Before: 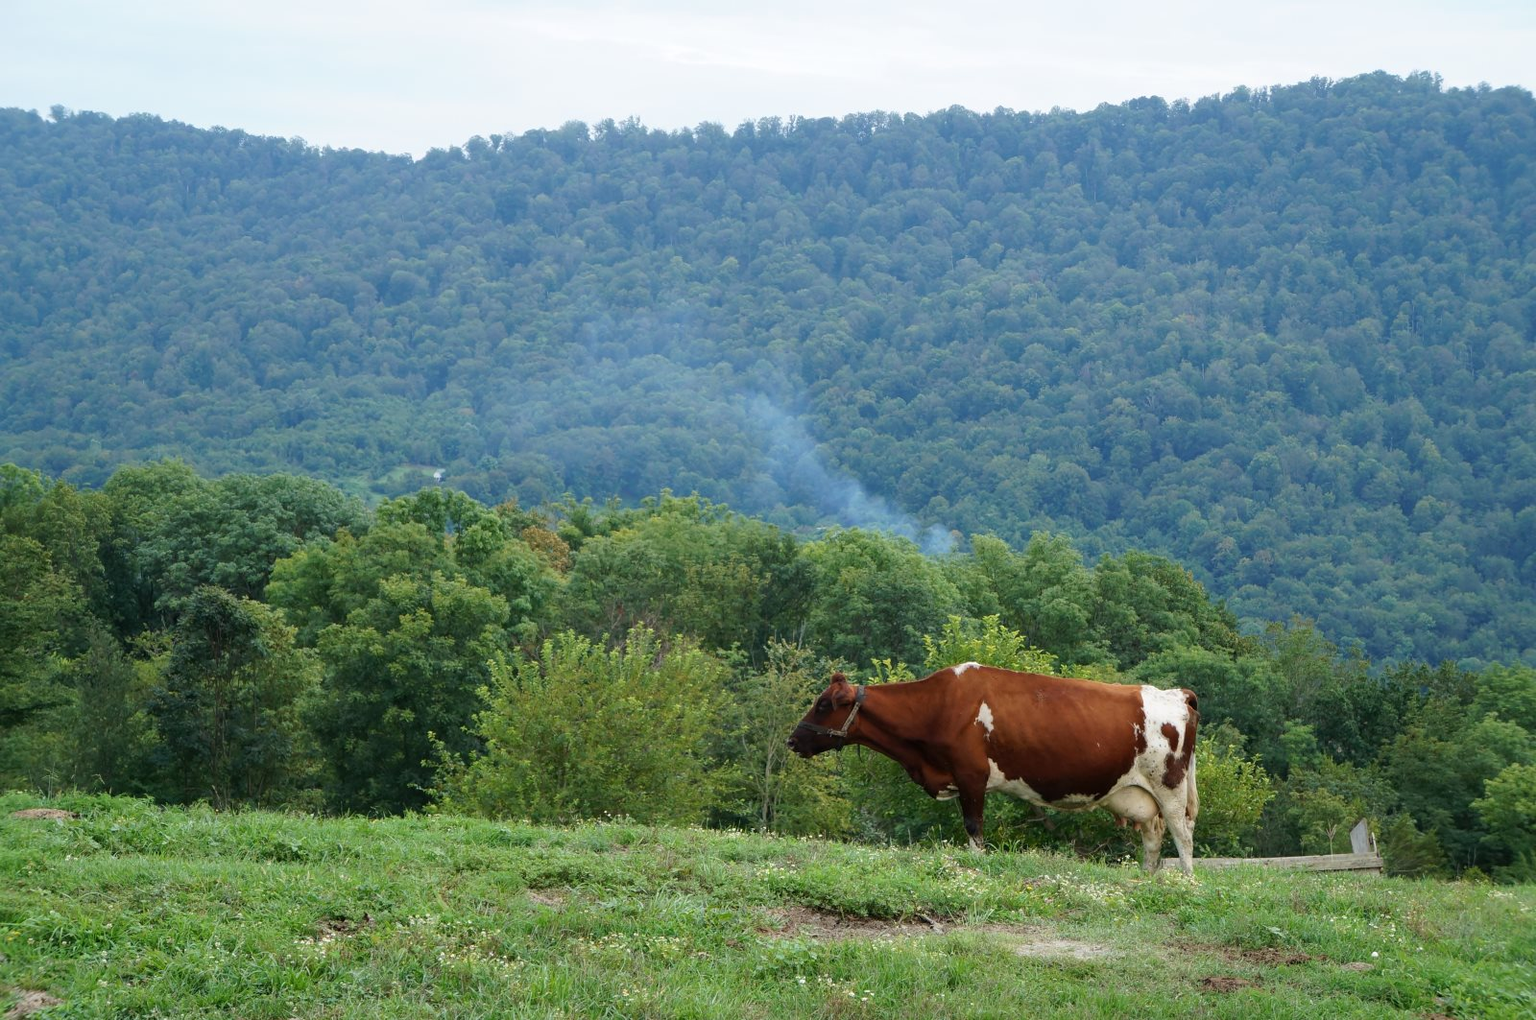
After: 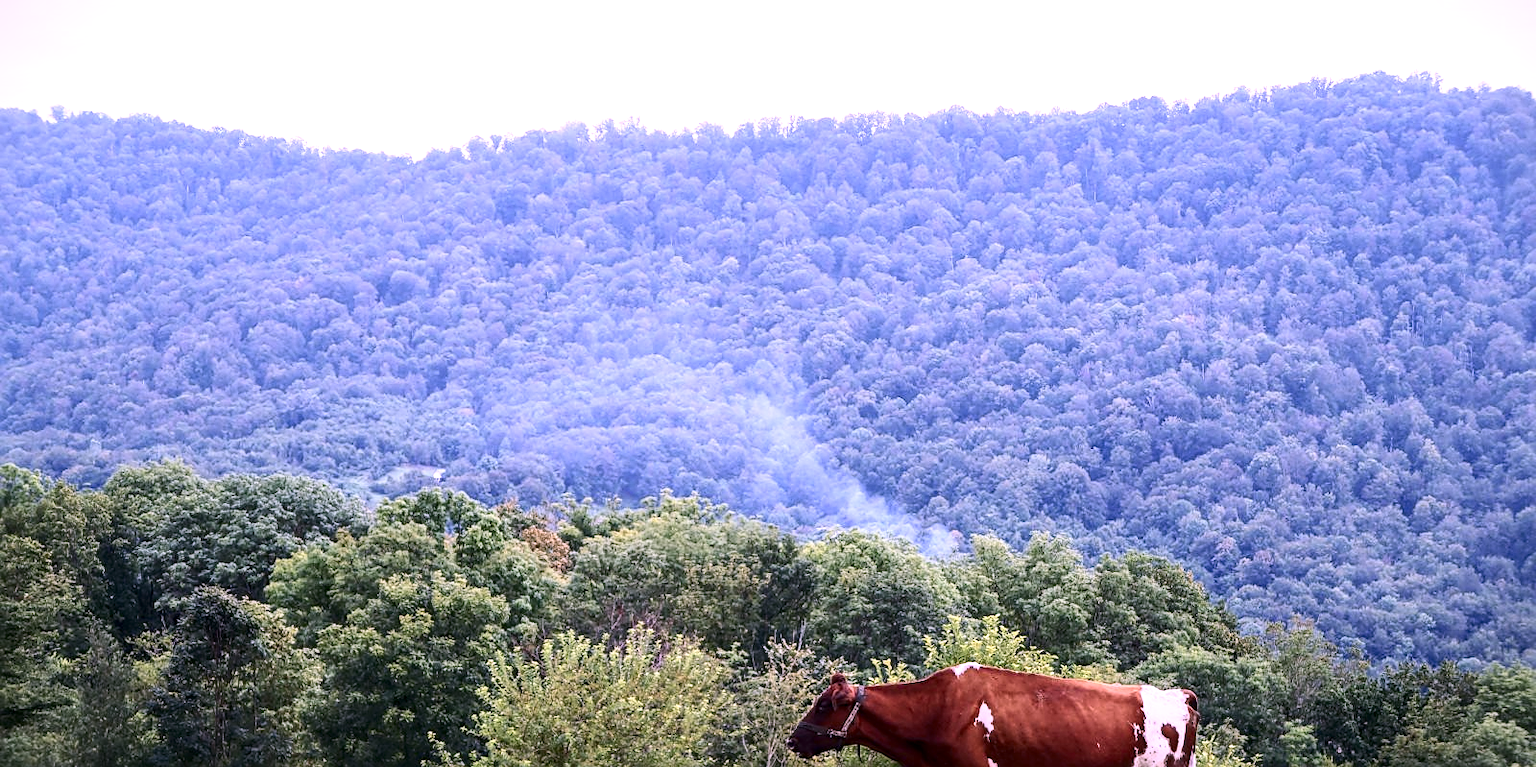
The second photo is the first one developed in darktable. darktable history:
crop: bottom 24.805%
color calibration: output R [1.107, -0.012, -0.003, 0], output B [0, 0, 1.308, 0], x 0.367, y 0.379, temperature 4397.07 K
contrast brightness saturation: contrast 0.283
sharpen: on, module defaults
local contrast: on, module defaults
tone equalizer: on, module defaults
exposure: black level correction 0, exposure 0.588 EV, compensate highlight preservation false
vignetting: fall-off start 100.51%, width/height ratio 1.303
